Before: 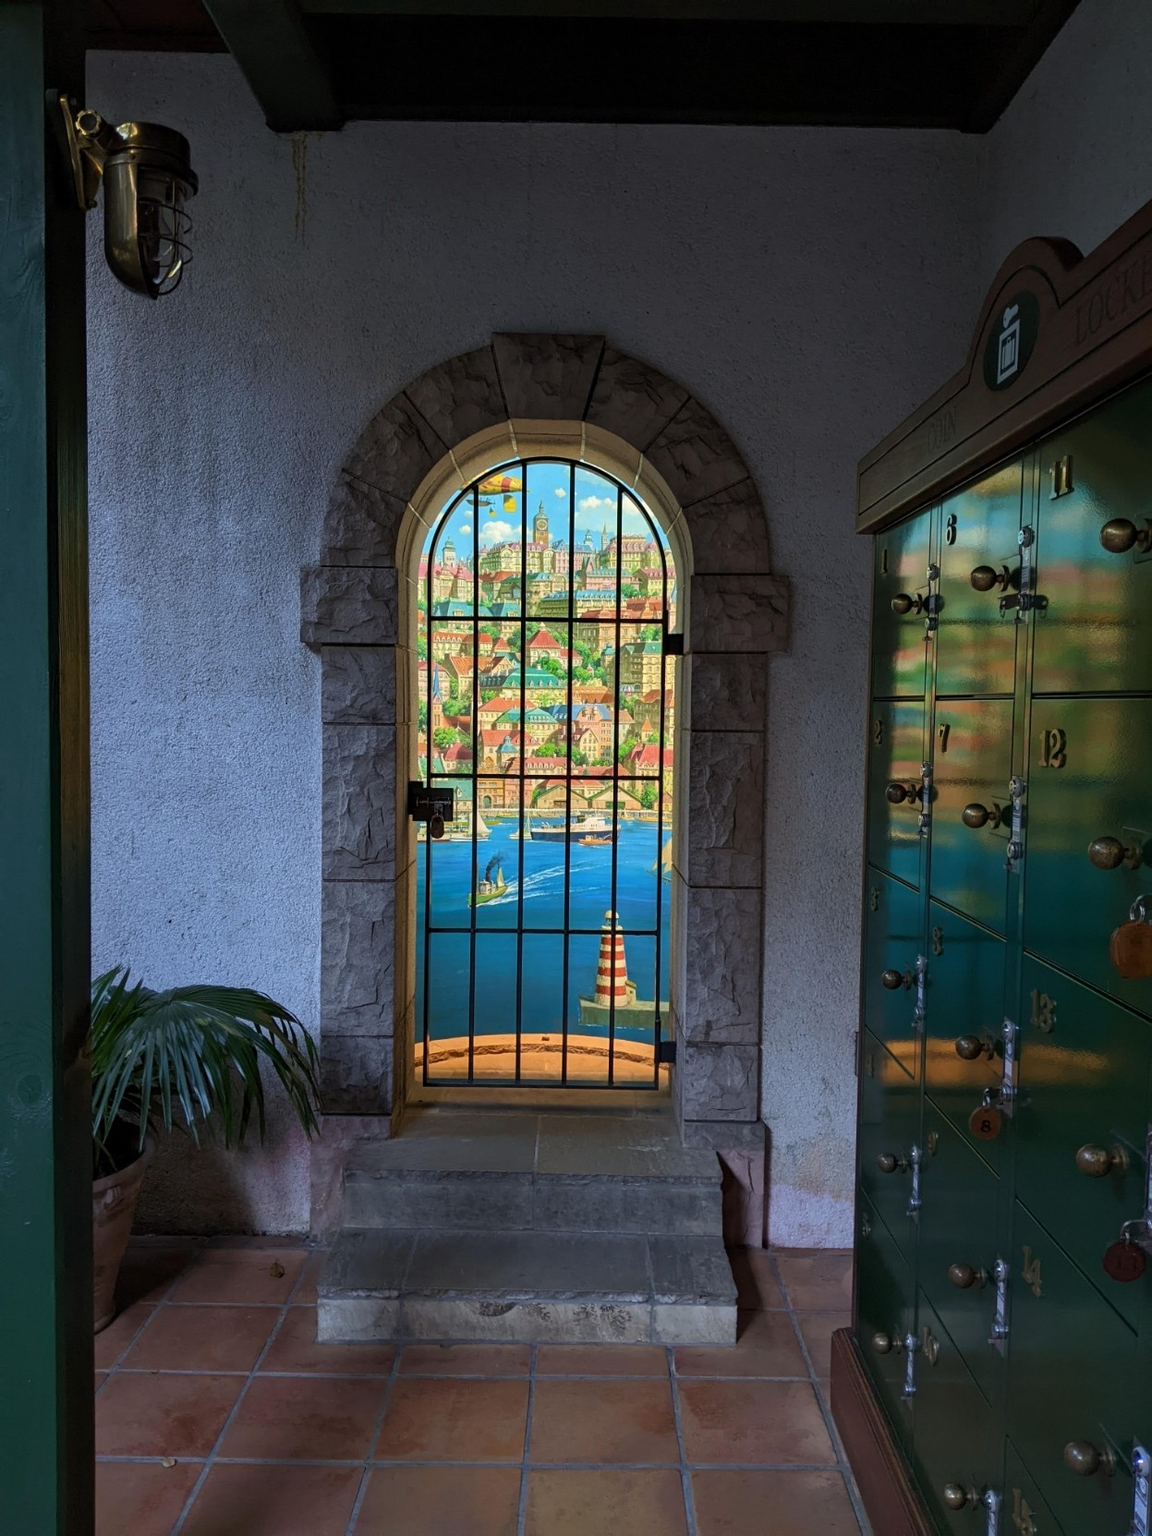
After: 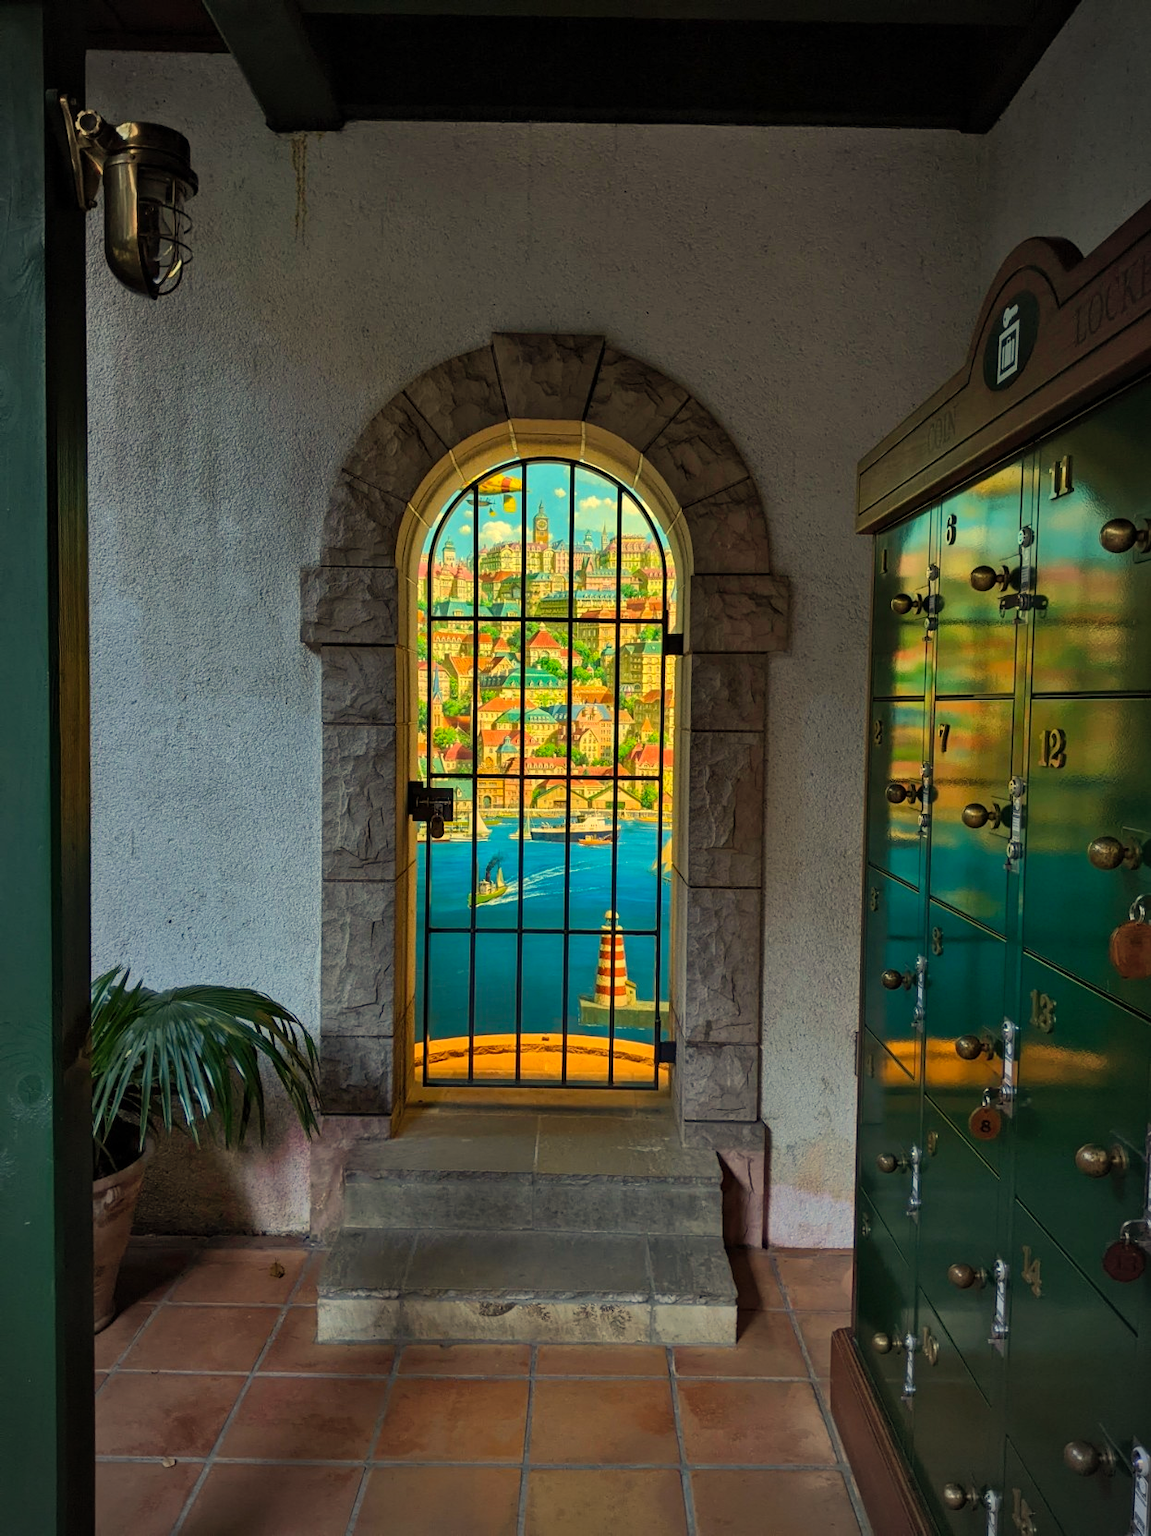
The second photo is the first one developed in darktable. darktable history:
shadows and highlights: white point adjustment 1, soften with gaussian
color balance rgb: perceptual saturation grading › global saturation 20%, global vibrance 20%
vignetting: automatic ratio true
white balance: red 1.08, blue 0.791
